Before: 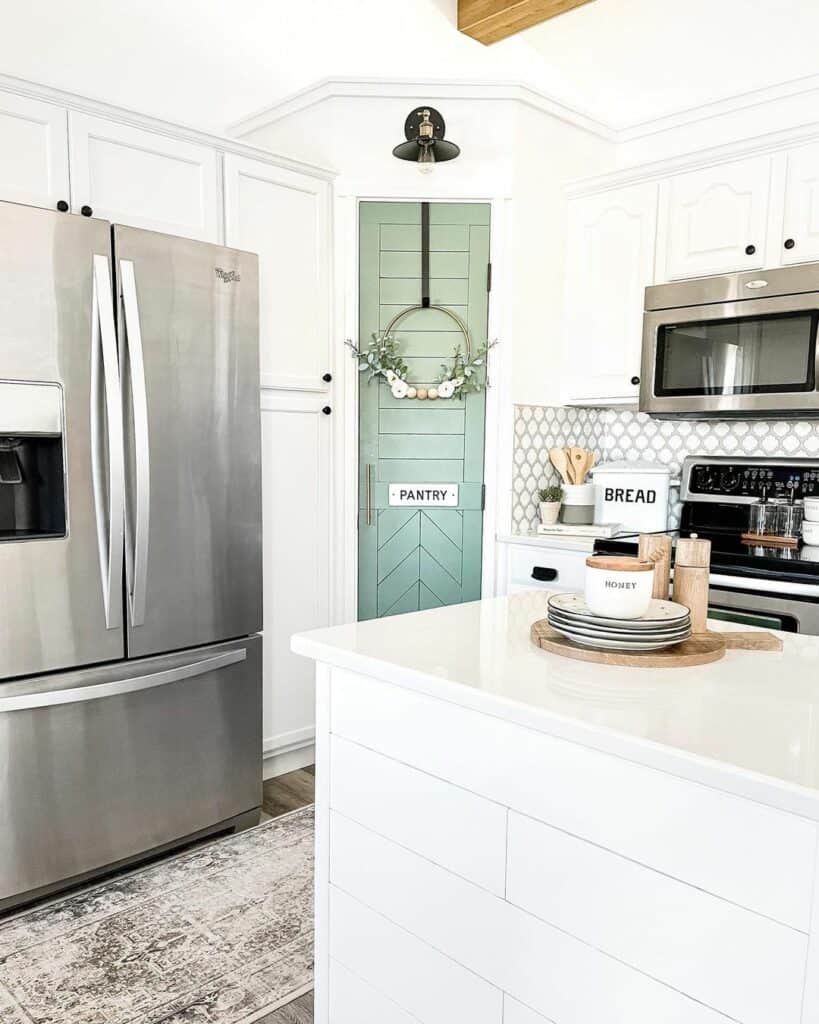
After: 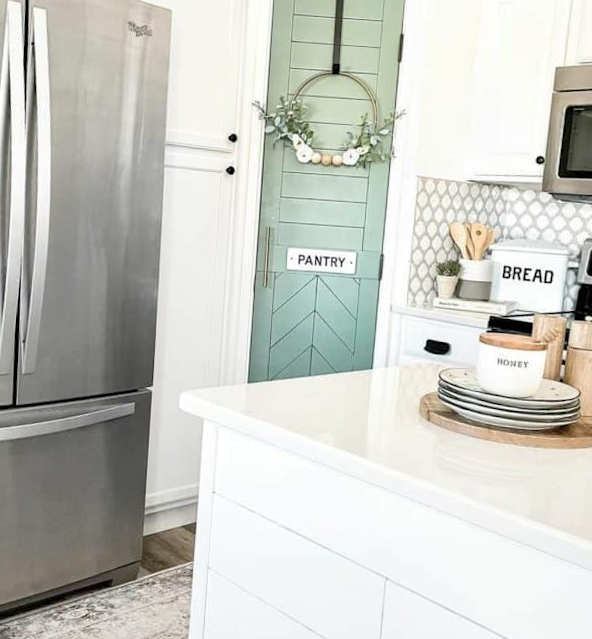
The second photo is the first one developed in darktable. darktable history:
tone equalizer: on, module defaults
crop and rotate: angle -3.62°, left 9.764%, top 20.879%, right 12.29%, bottom 11.828%
